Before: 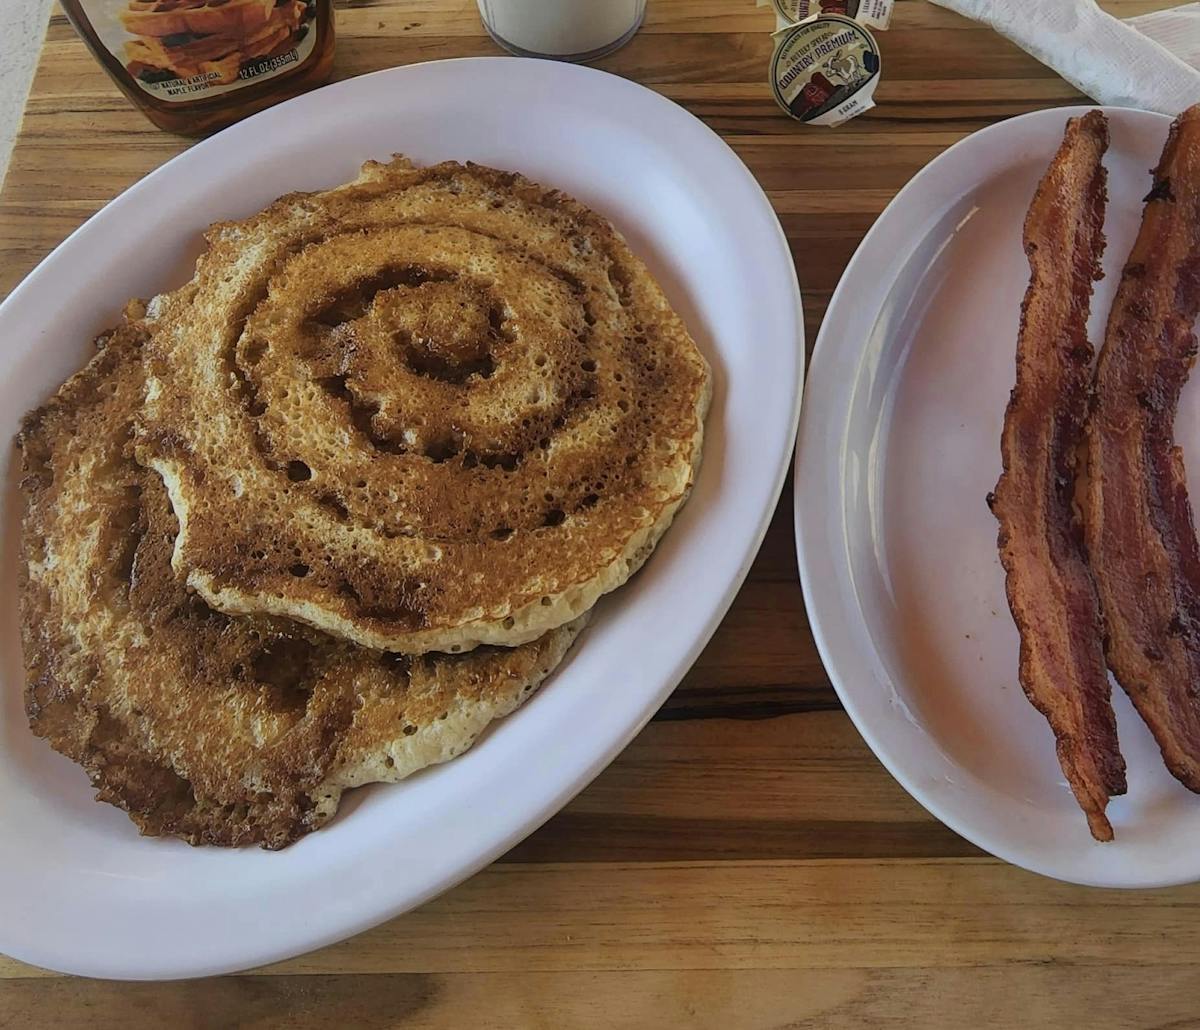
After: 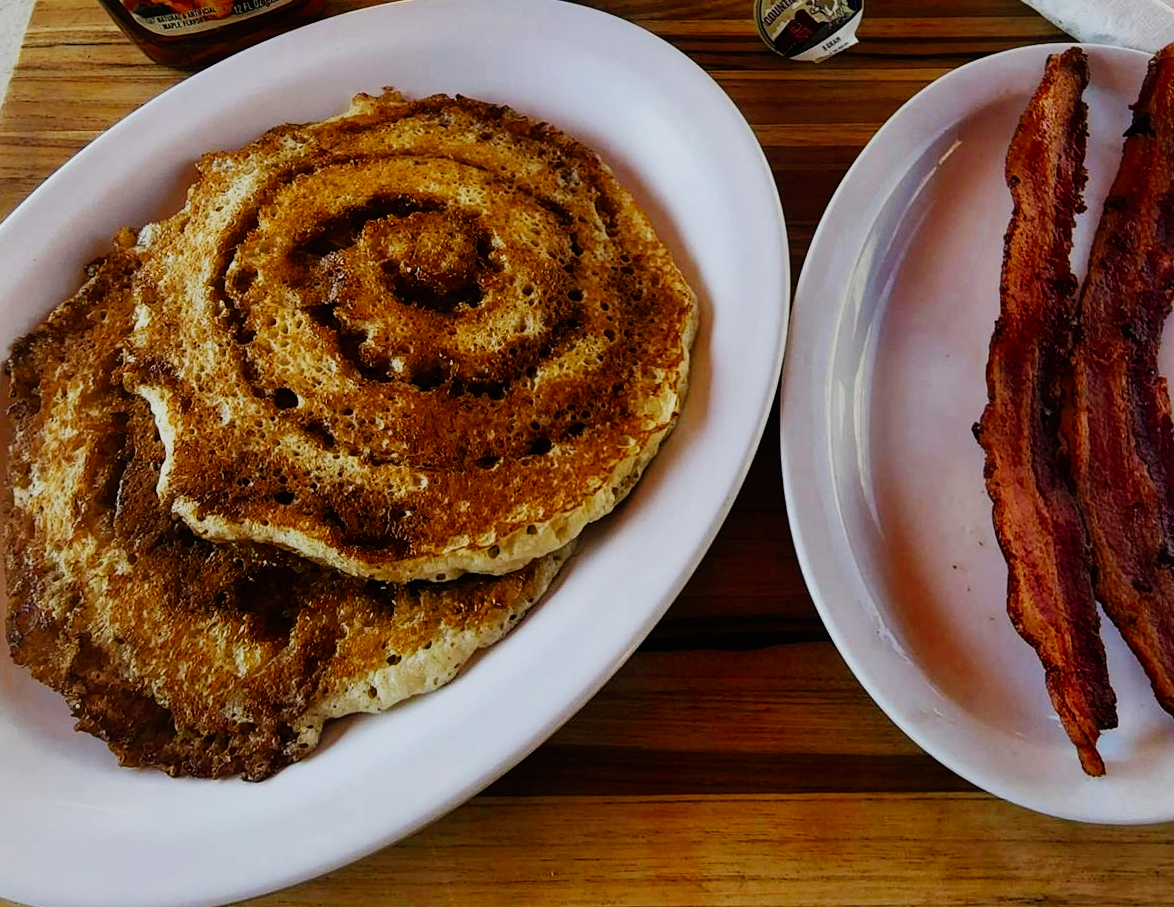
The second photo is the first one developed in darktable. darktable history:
color balance rgb: perceptual saturation grading › global saturation 20%, perceptual saturation grading › highlights -25%, perceptual saturation grading › shadows 25%
crop and rotate: top 5.609%, bottom 5.609%
rotate and perspective: rotation 0.226°, lens shift (vertical) -0.042, crop left 0.023, crop right 0.982, crop top 0.006, crop bottom 0.994
vibrance: on, module defaults
sigmoid: contrast 2, skew -0.2, preserve hue 0%, red attenuation 0.1, red rotation 0.035, green attenuation 0.1, green rotation -0.017, blue attenuation 0.15, blue rotation -0.052, base primaries Rec2020
